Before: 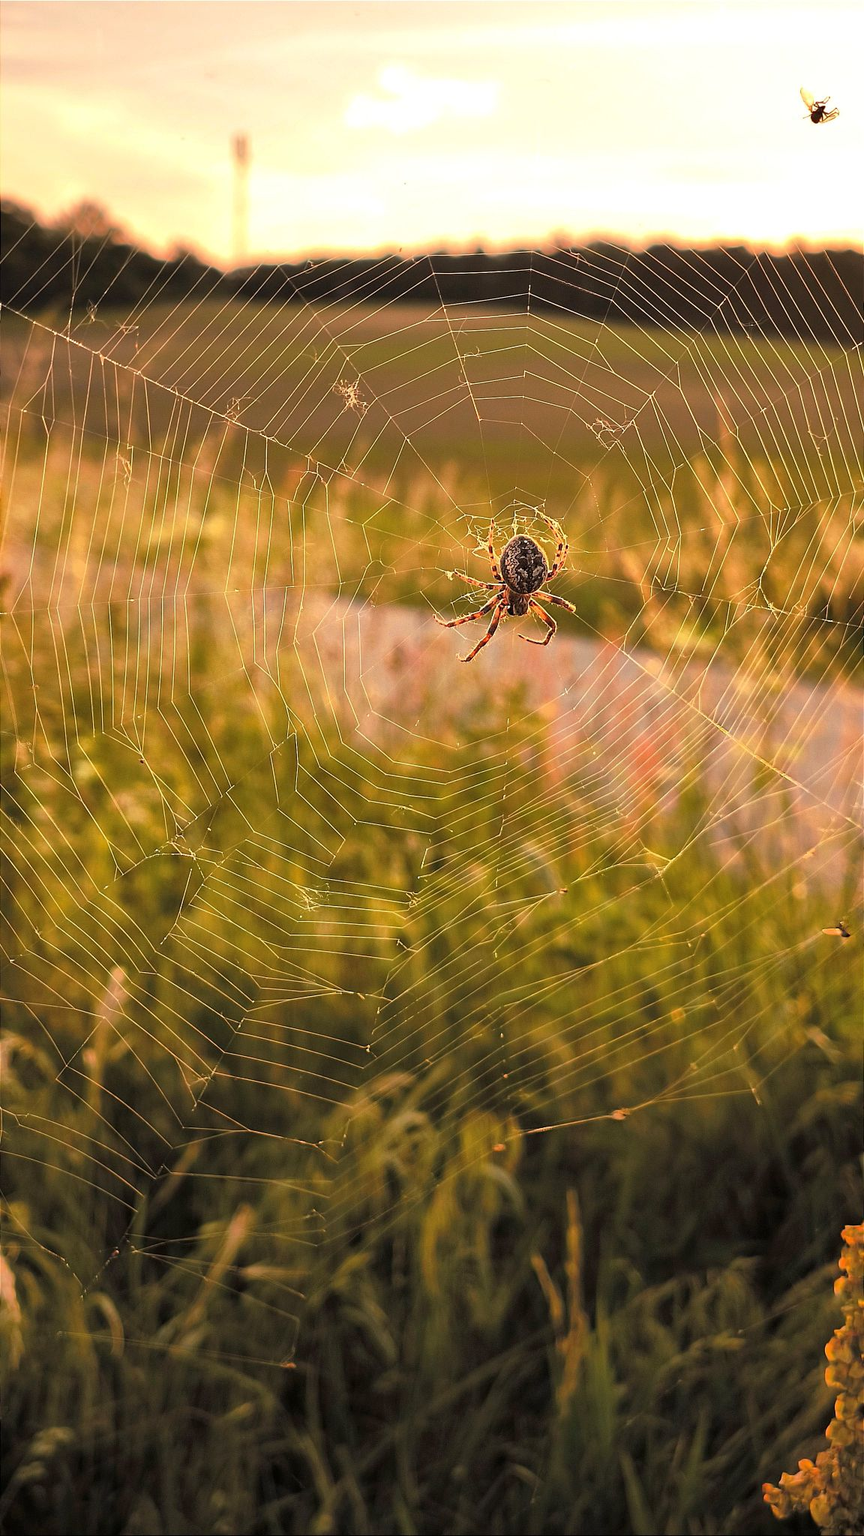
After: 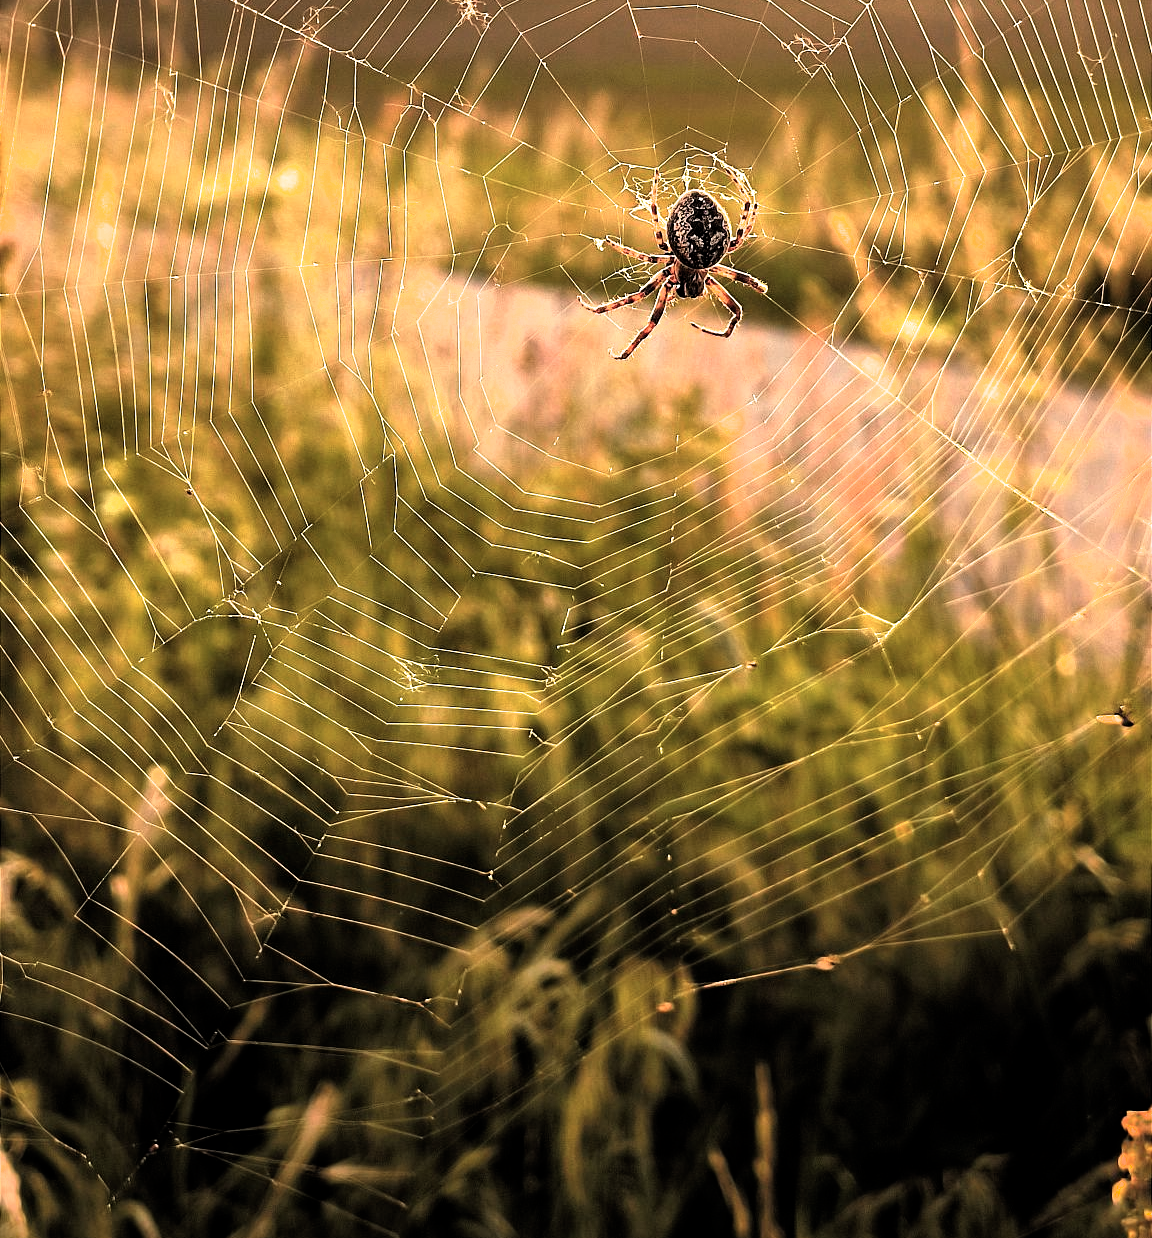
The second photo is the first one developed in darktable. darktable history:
crop and rotate: top 25.566%, bottom 13.946%
filmic rgb: black relative exposure -8.2 EV, white relative exposure 2.2 EV, hardness 7.04, latitude 86.15%, contrast 1.701, highlights saturation mix -3.03%, shadows ↔ highlights balance -2.86%, color science v4 (2020), iterations of high-quality reconstruction 10
